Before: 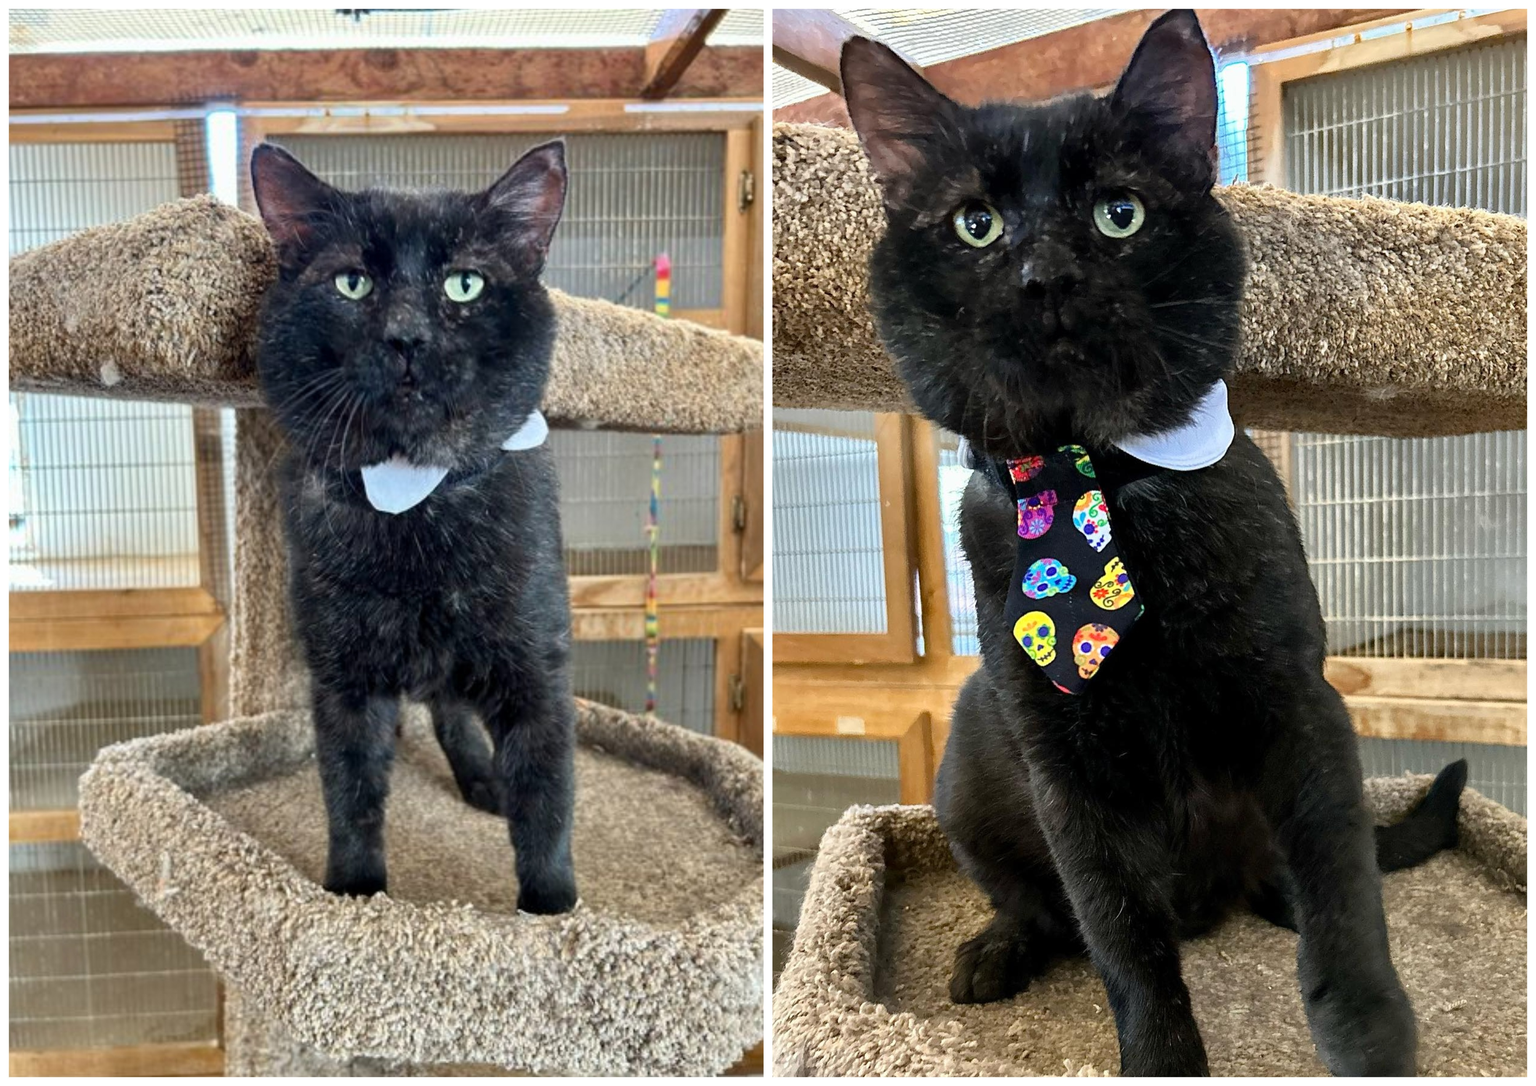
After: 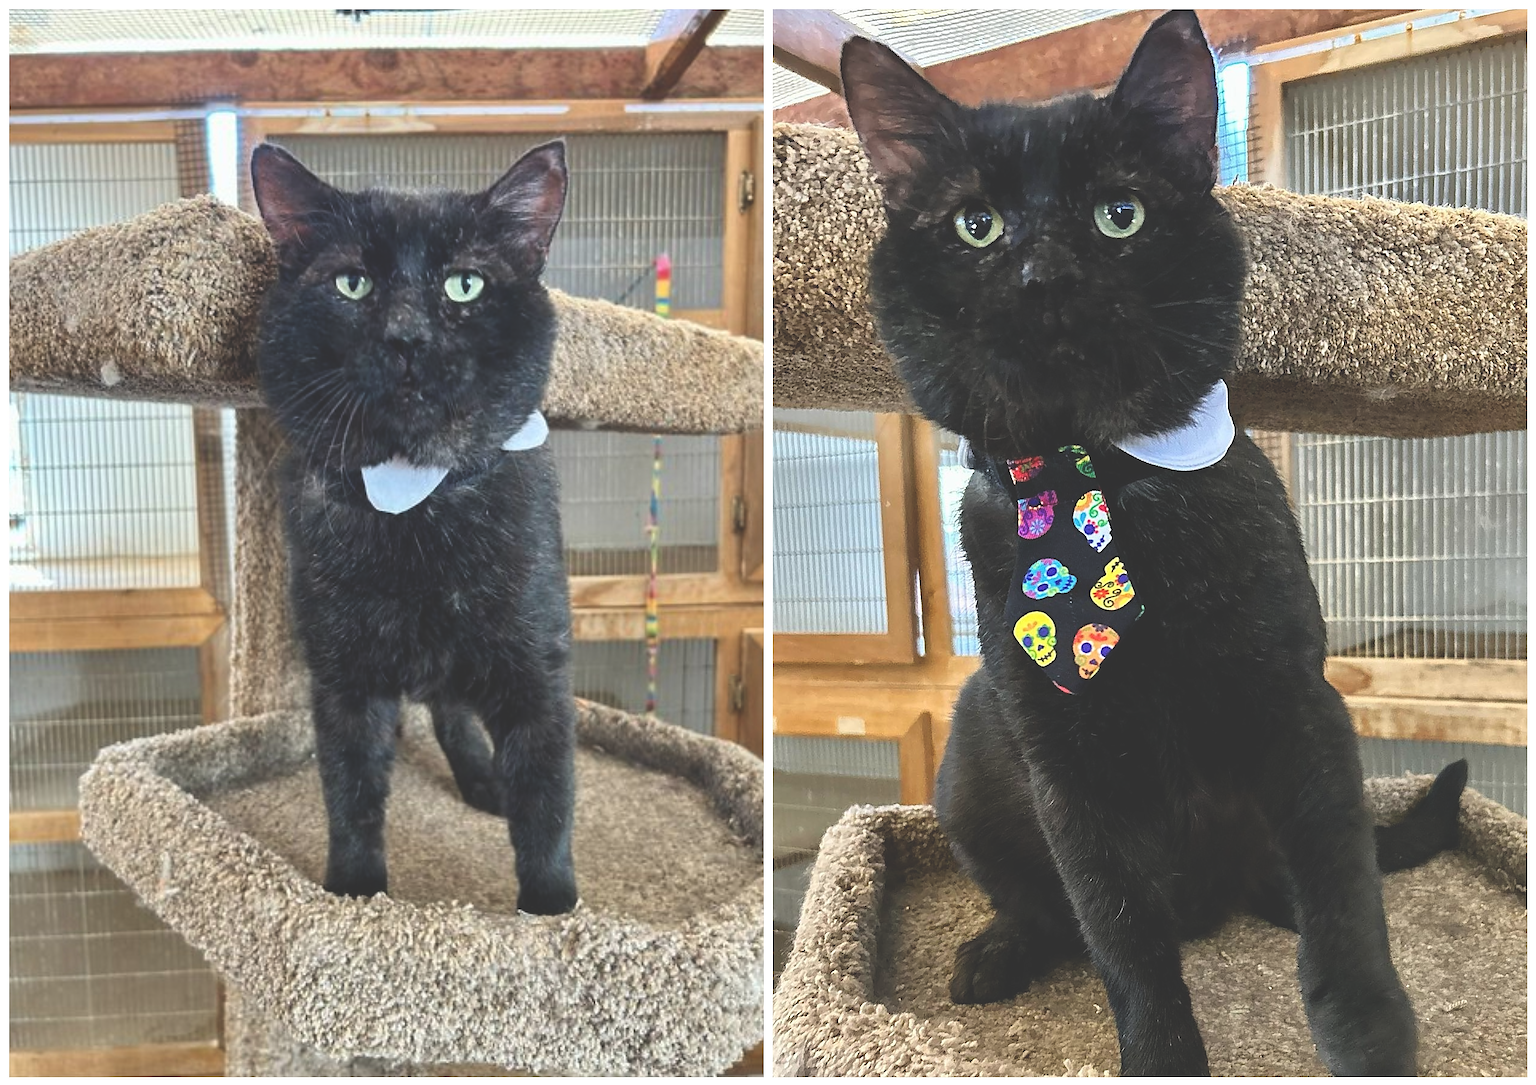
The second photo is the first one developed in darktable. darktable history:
sharpen: radius 1.355, amount 1.258, threshold 0.679
exposure: black level correction -0.032, compensate highlight preservation false
